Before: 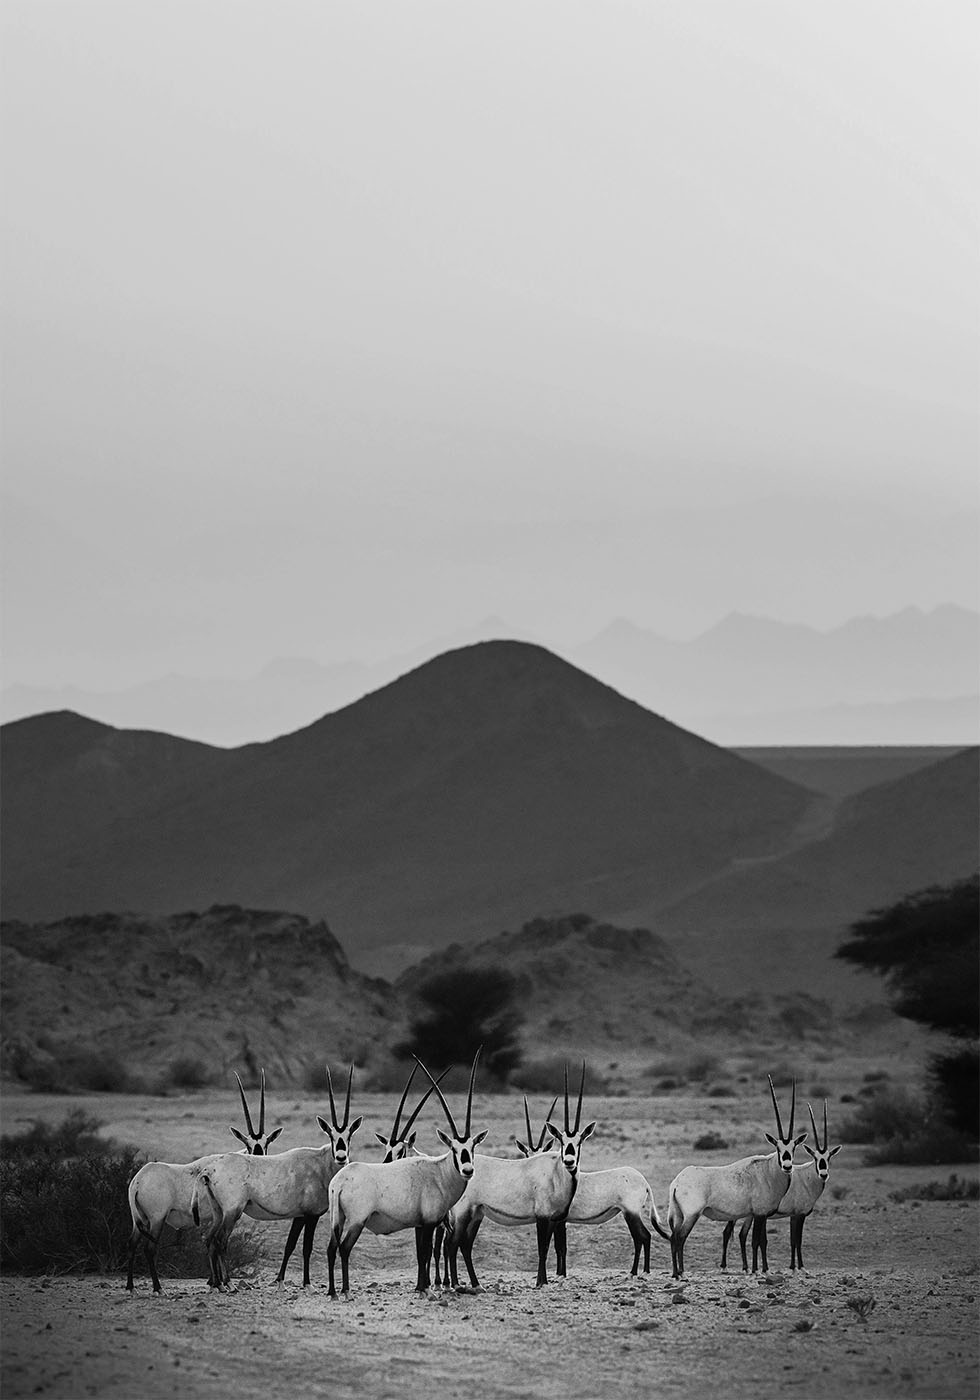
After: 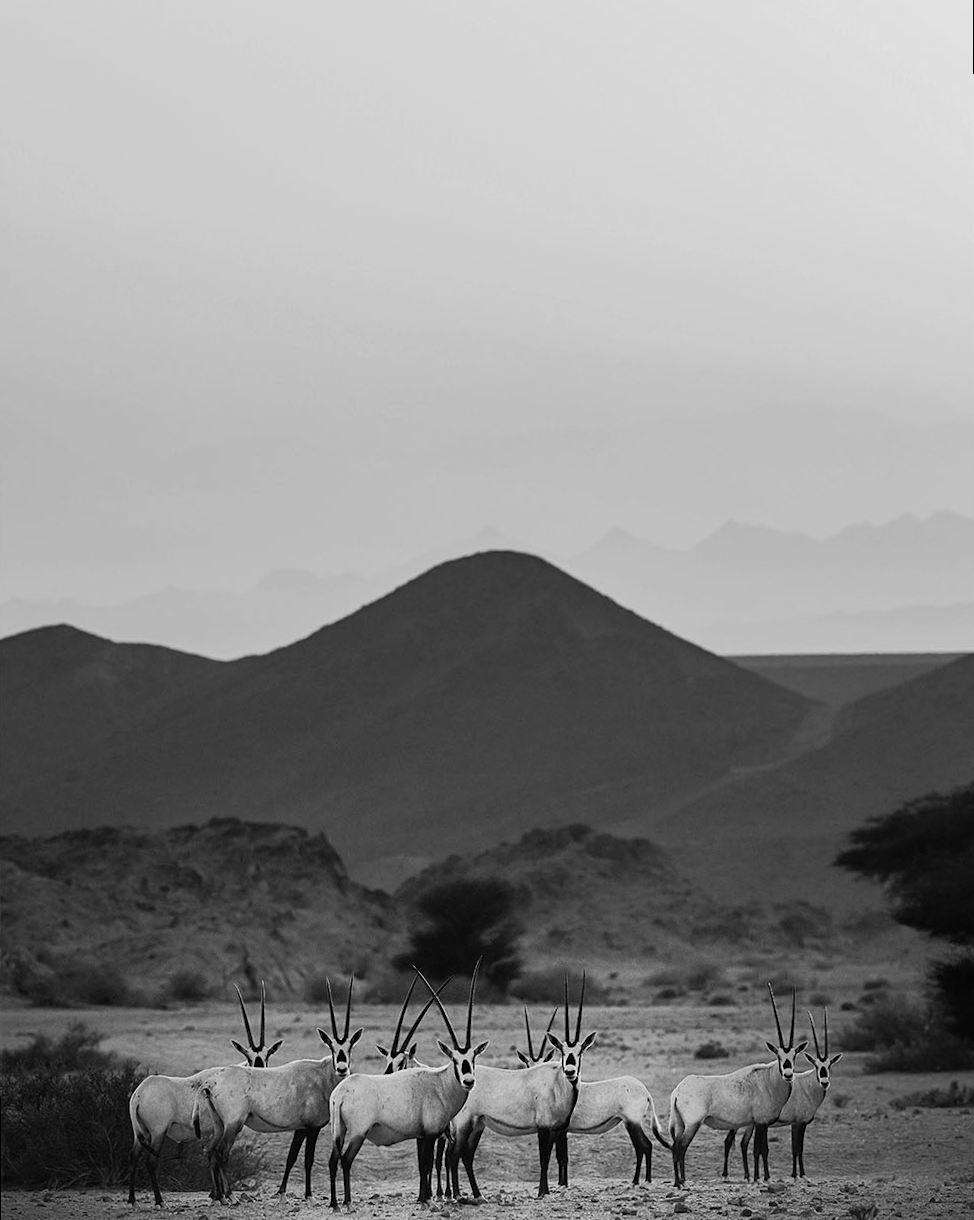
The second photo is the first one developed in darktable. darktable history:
rotate and perspective: rotation -0.45°, automatic cropping original format, crop left 0.008, crop right 0.992, crop top 0.012, crop bottom 0.988
crop and rotate: top 5.609%, bottom 5.609%
